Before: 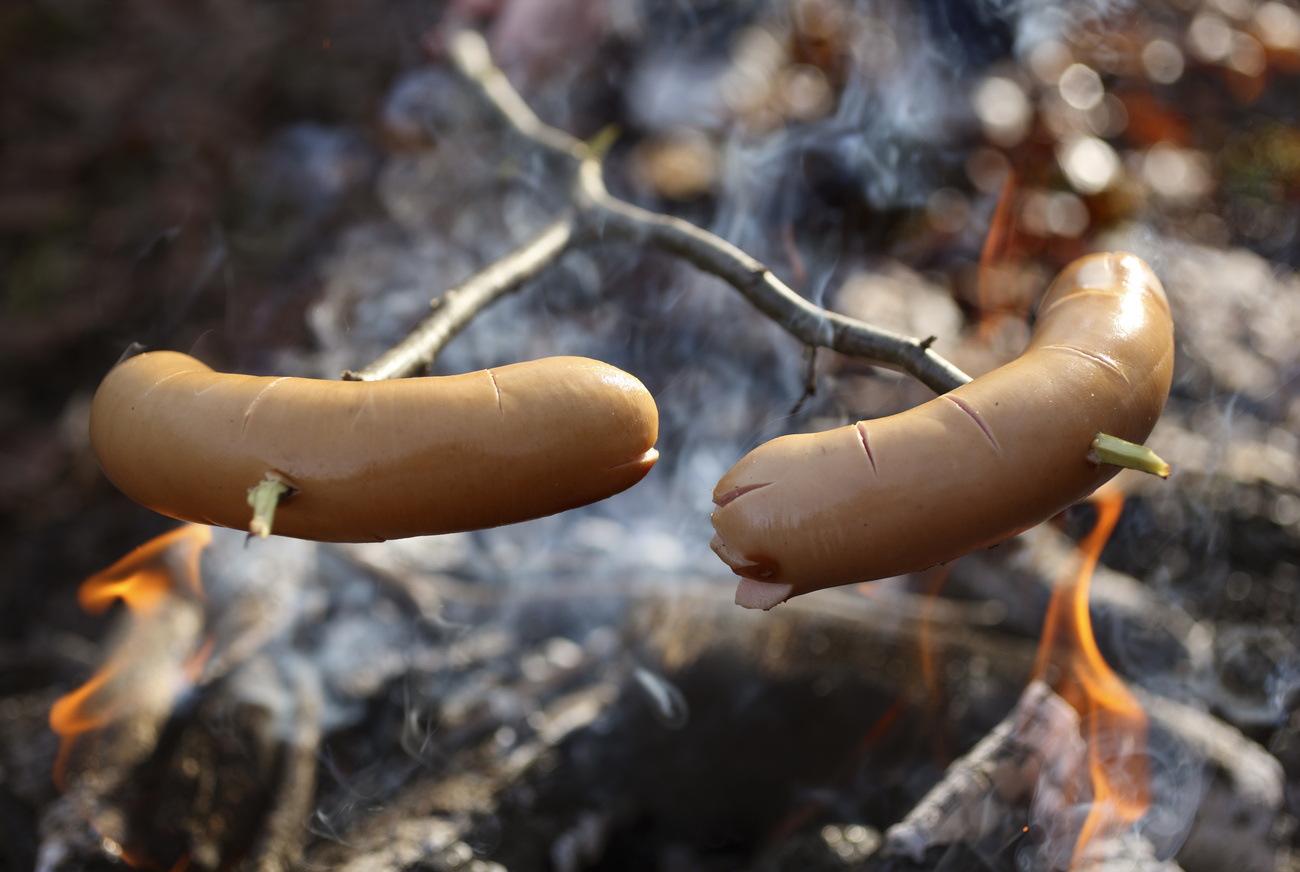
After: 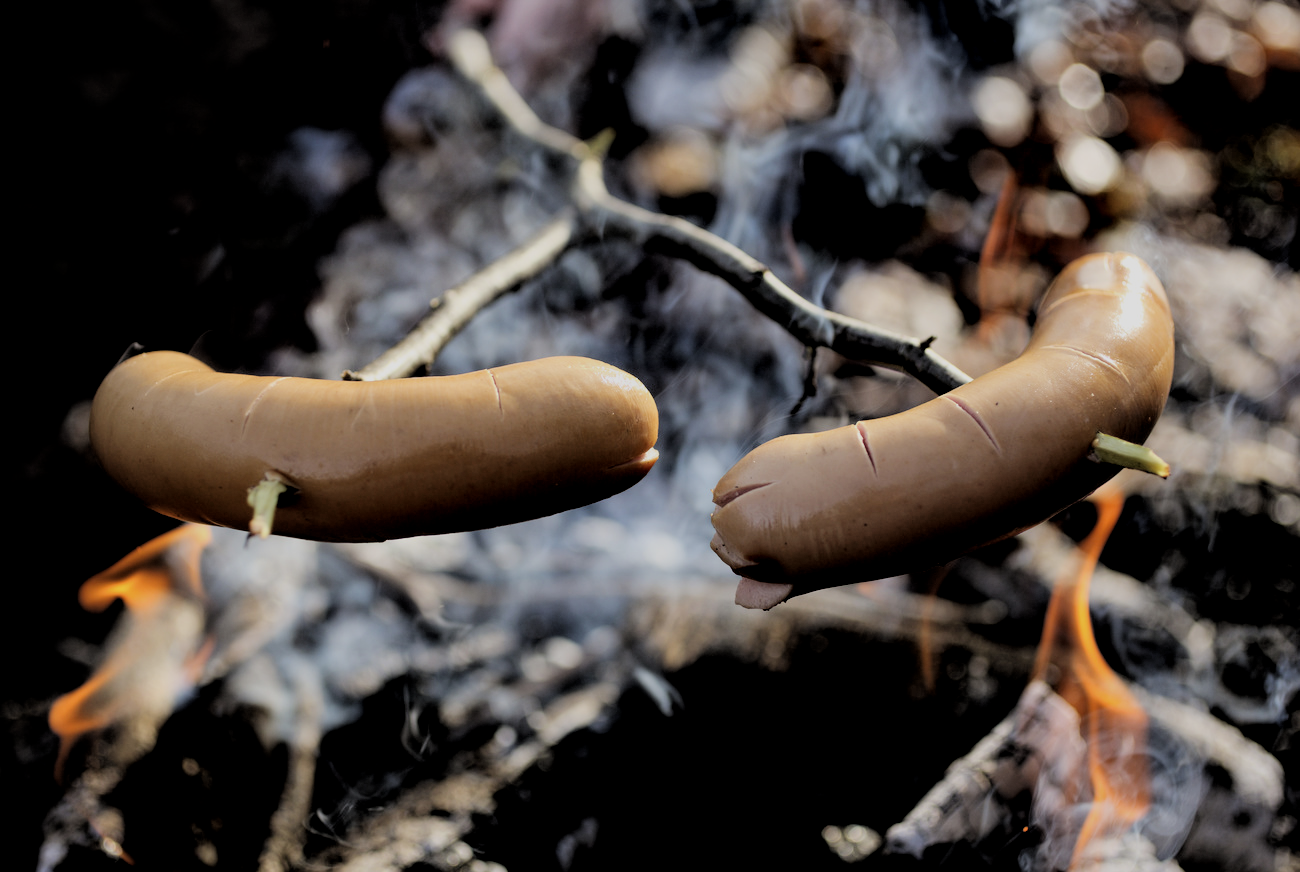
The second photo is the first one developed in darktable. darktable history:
filmic rgb: black relative exposure -2.72 EV, white relative exposure 4.56 EV, hardness 1.69, contrast 1.247
local contrast: highlights 103%, shadows 100%, detail 119%, midtone range 0.2
